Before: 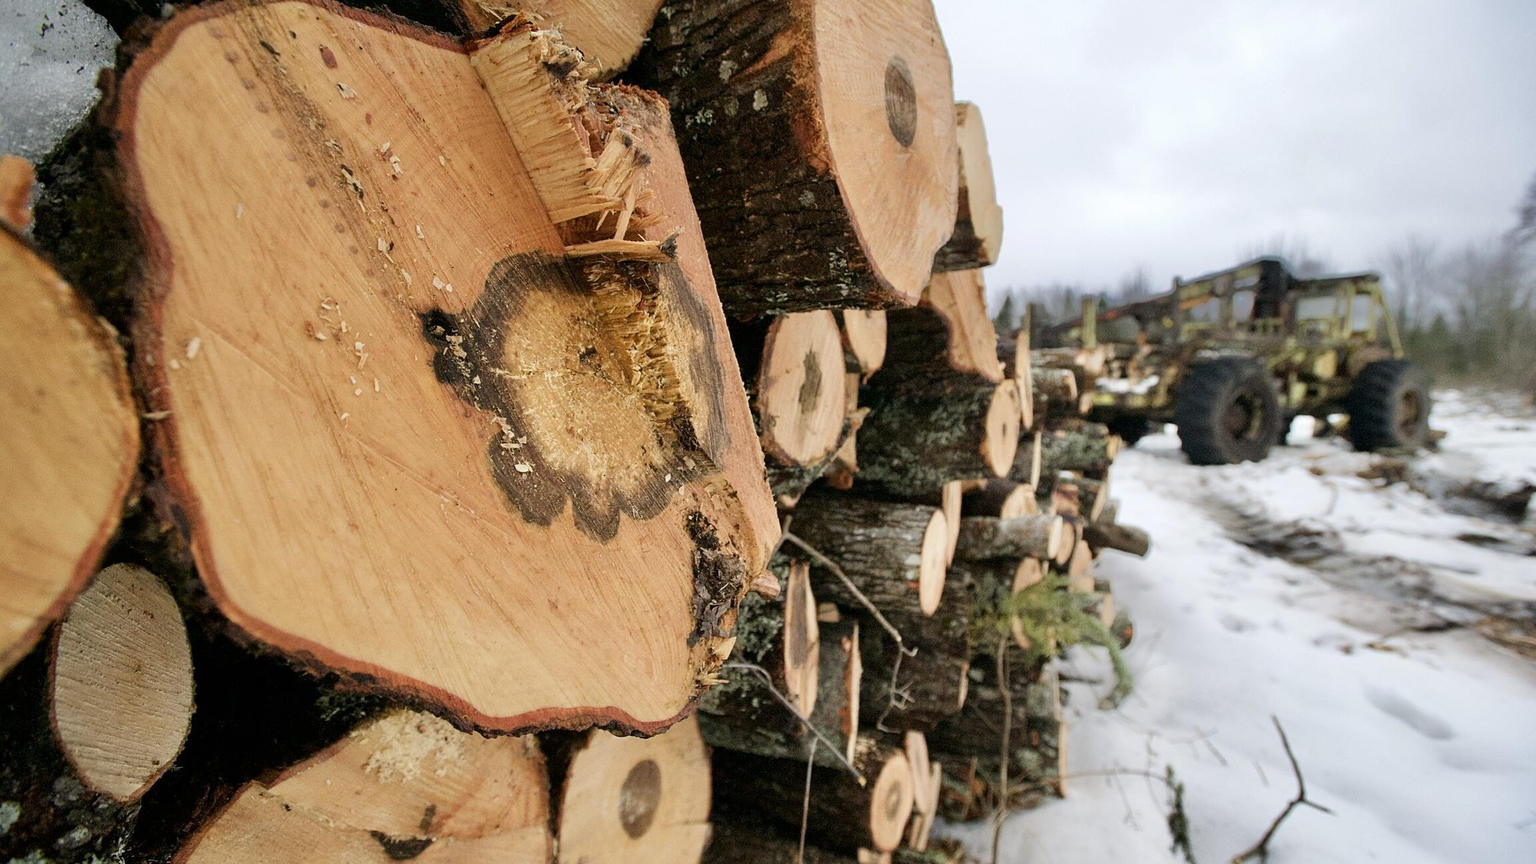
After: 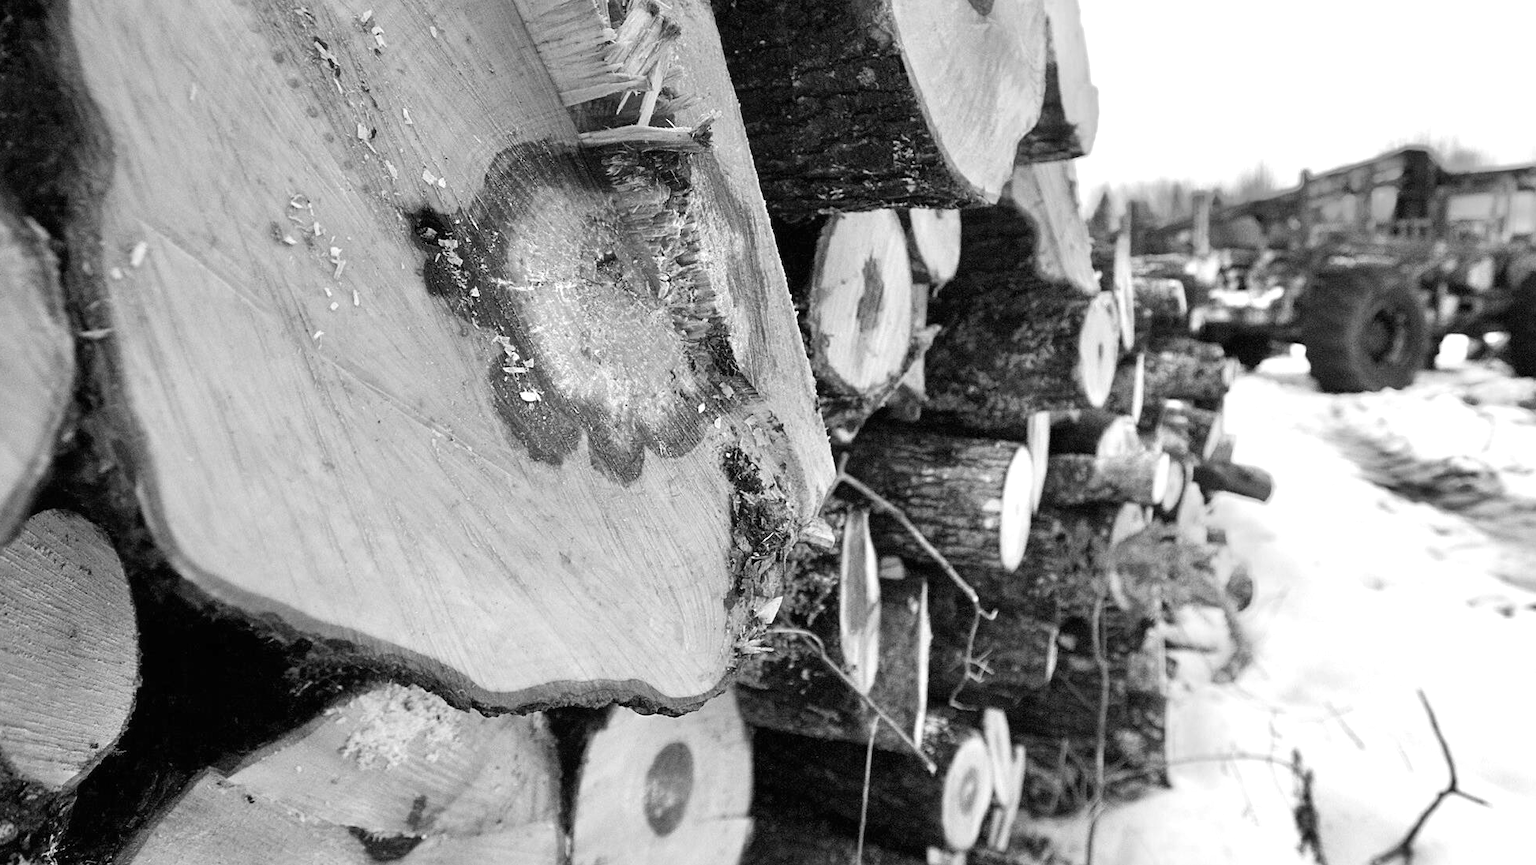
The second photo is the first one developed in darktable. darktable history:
color calibration: output gray [0.267, 0.423, 0.261, 0], x 0.37, y 0.382, temperature 4317.14 K
crop and rotate: left 4.988%, top 15.515%, right 10.68%
exposure: black level correction 0, exposure 0.69 EV, compensate exposure bias true, compensate highlight preservation false
